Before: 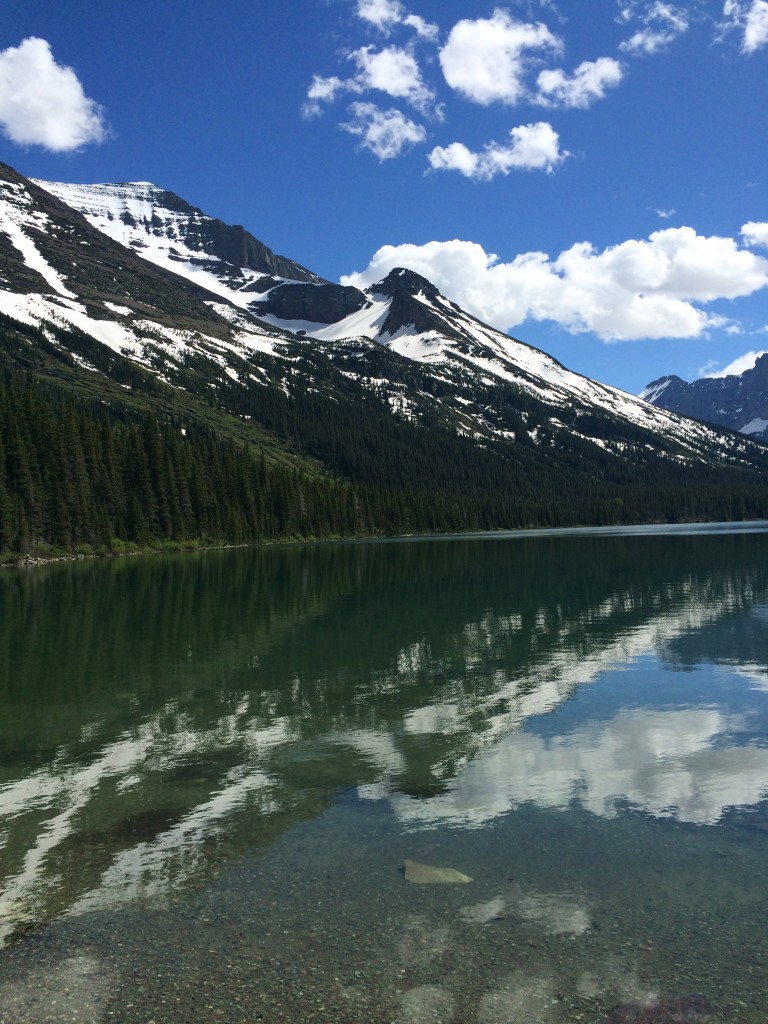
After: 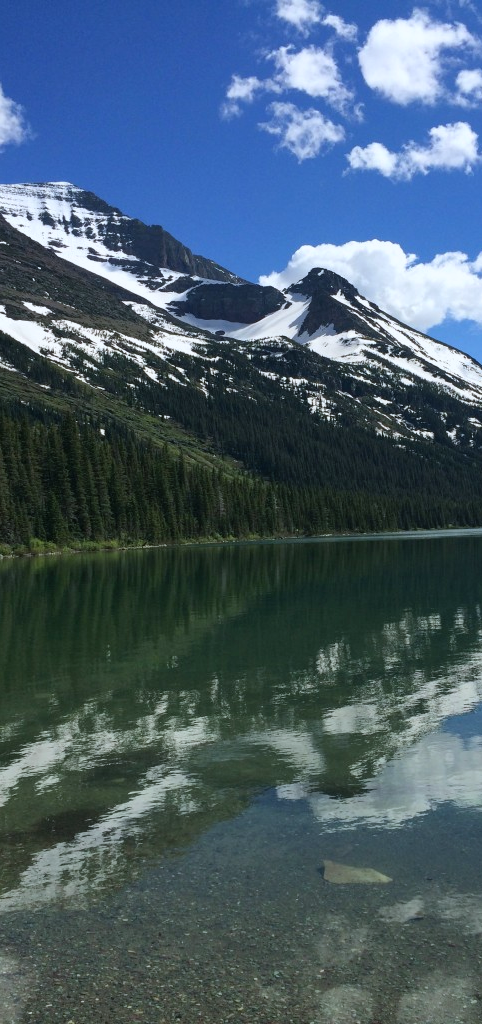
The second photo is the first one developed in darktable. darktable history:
shadows and highlights: shadows 43.71, white point adjustment -1.46, soften with gaussian
white balance: red 0.967, blue 1.049
crop: left 10.644%, right 26.528%
